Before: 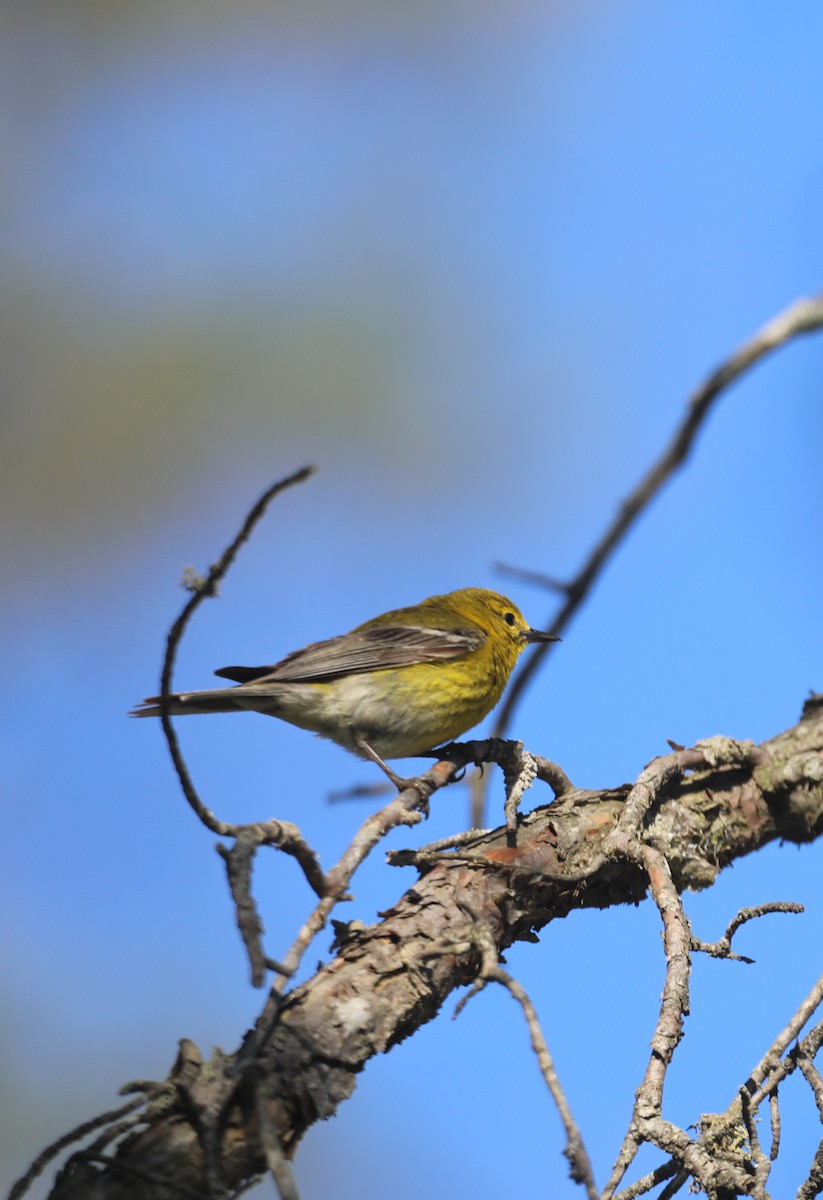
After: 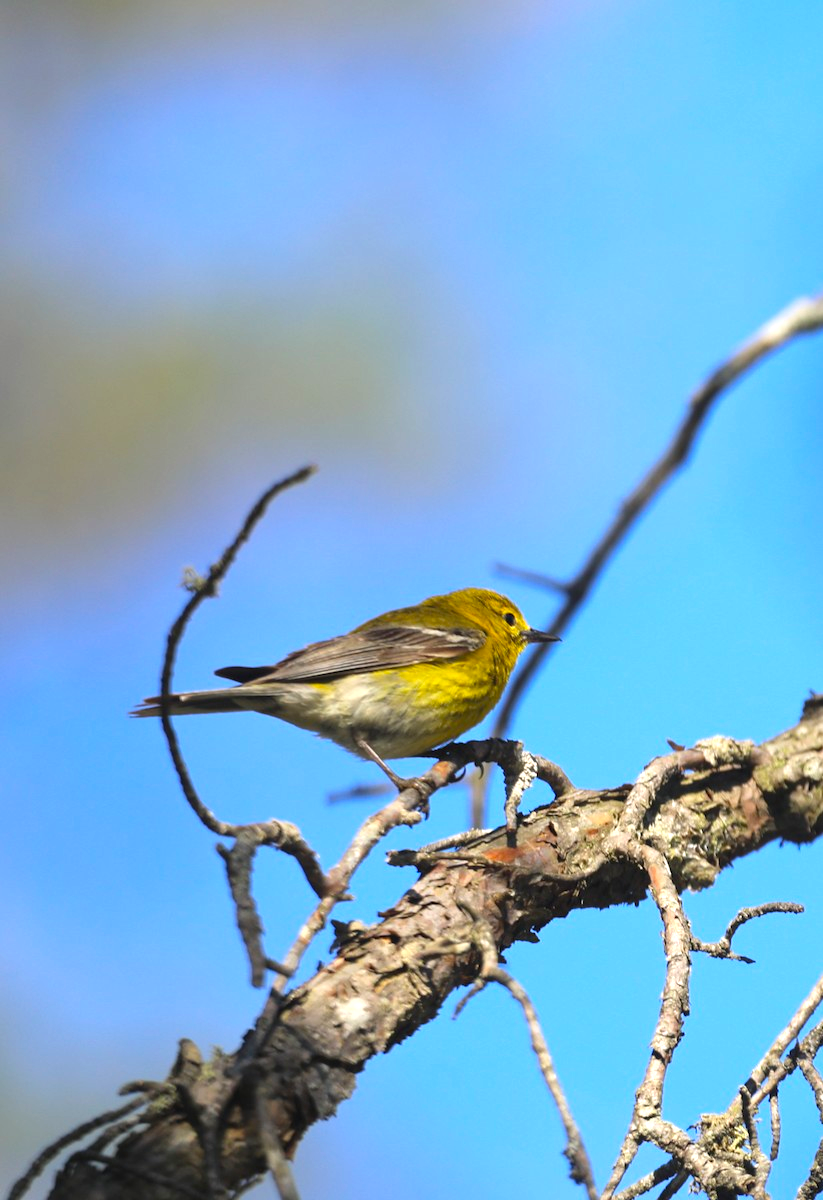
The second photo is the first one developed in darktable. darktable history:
tone equalizer: edges refinement/feathering 500, mask exposure compensation -1.57 EV, preserve details no
color balance rgb: perceptual saturation grading › global saturation 25.354%, perceptual brilliance grading › global brilliance 18.4%
